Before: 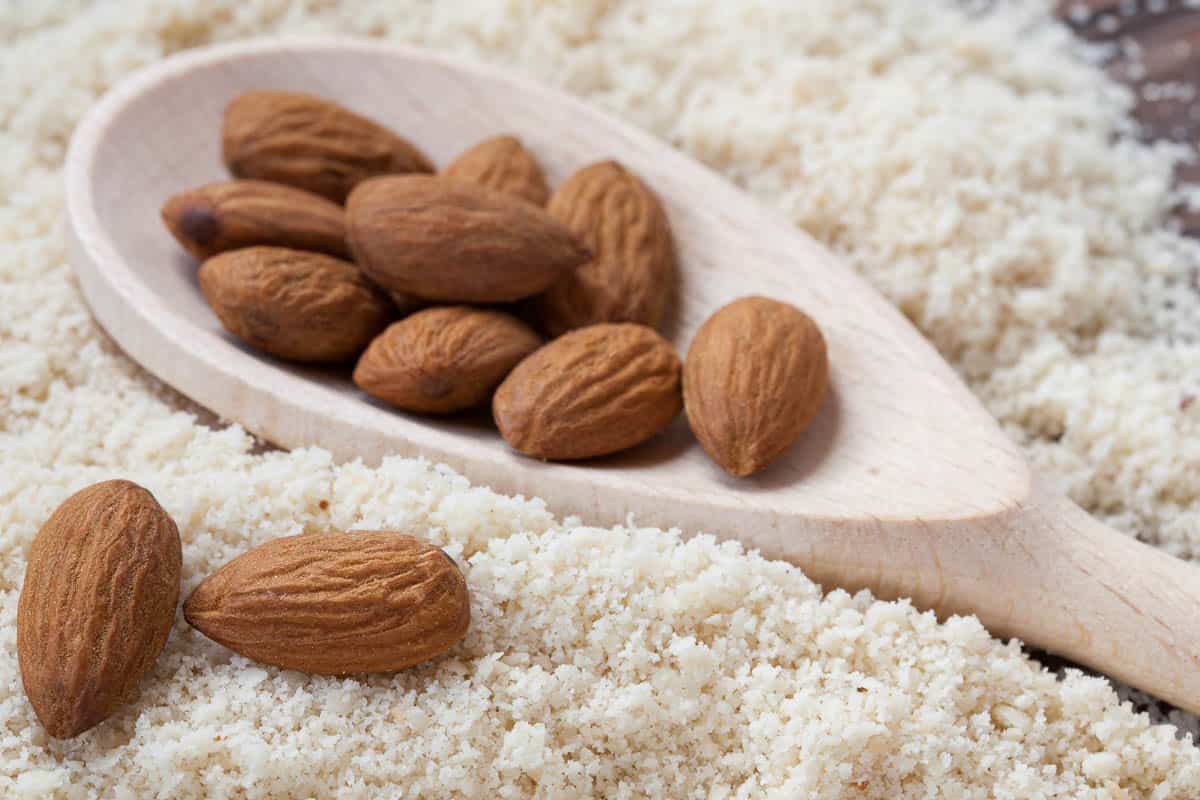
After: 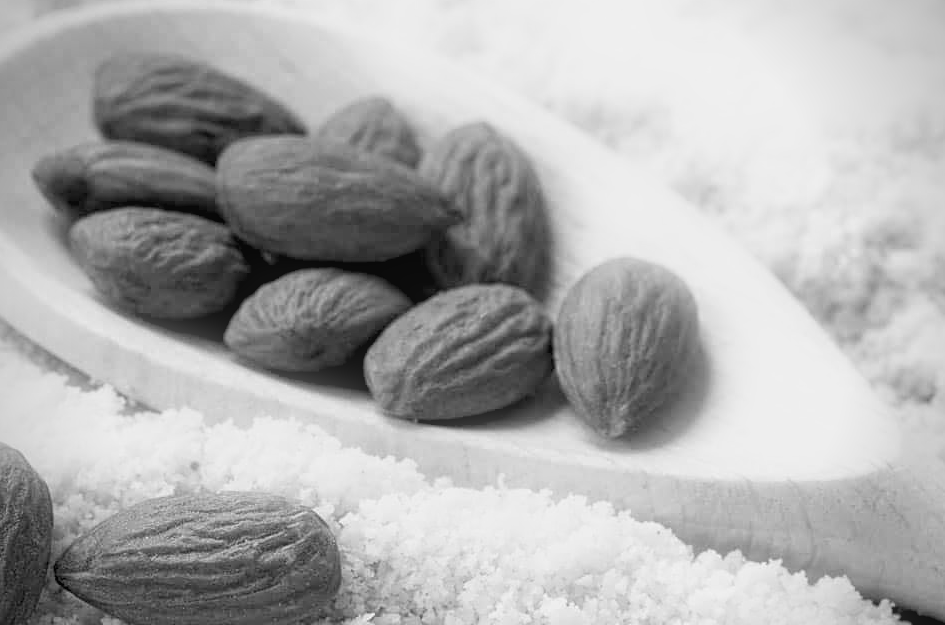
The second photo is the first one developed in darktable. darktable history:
vignetting: unbound false
crop and rotate: left 10.77%, top 5.1%, right 10.41%, bottom 16.76%
color zones: curves: ch1 [(0, 0.638) (0.193, 0.442) (0.286, 0.15) (0.429, 0.14) (0.571, 0.142) (0.714, 0.154) (0.857, 0.175) (1, 0.638)]
local contrast: detail 110%
bloom: size 5%, threshold 95%, strength 15%
sharpen: amount 0.2
rgb levels: levels [[0.01, 0.419, 0.839], [0, 0.5, 1], [0, 0.5, 1]]
monochrome: a -74.22, b 78.2
